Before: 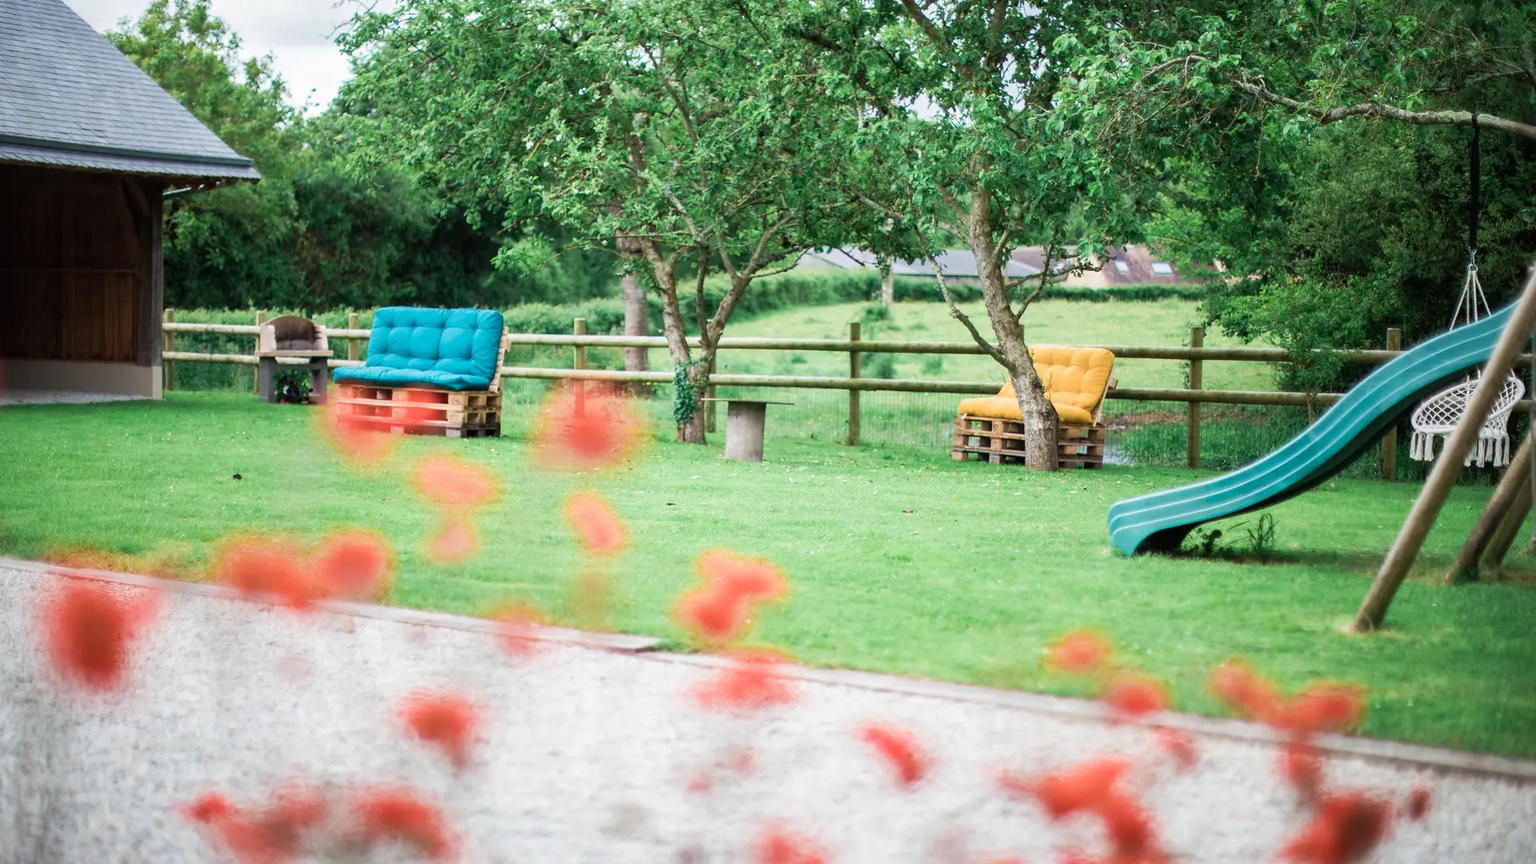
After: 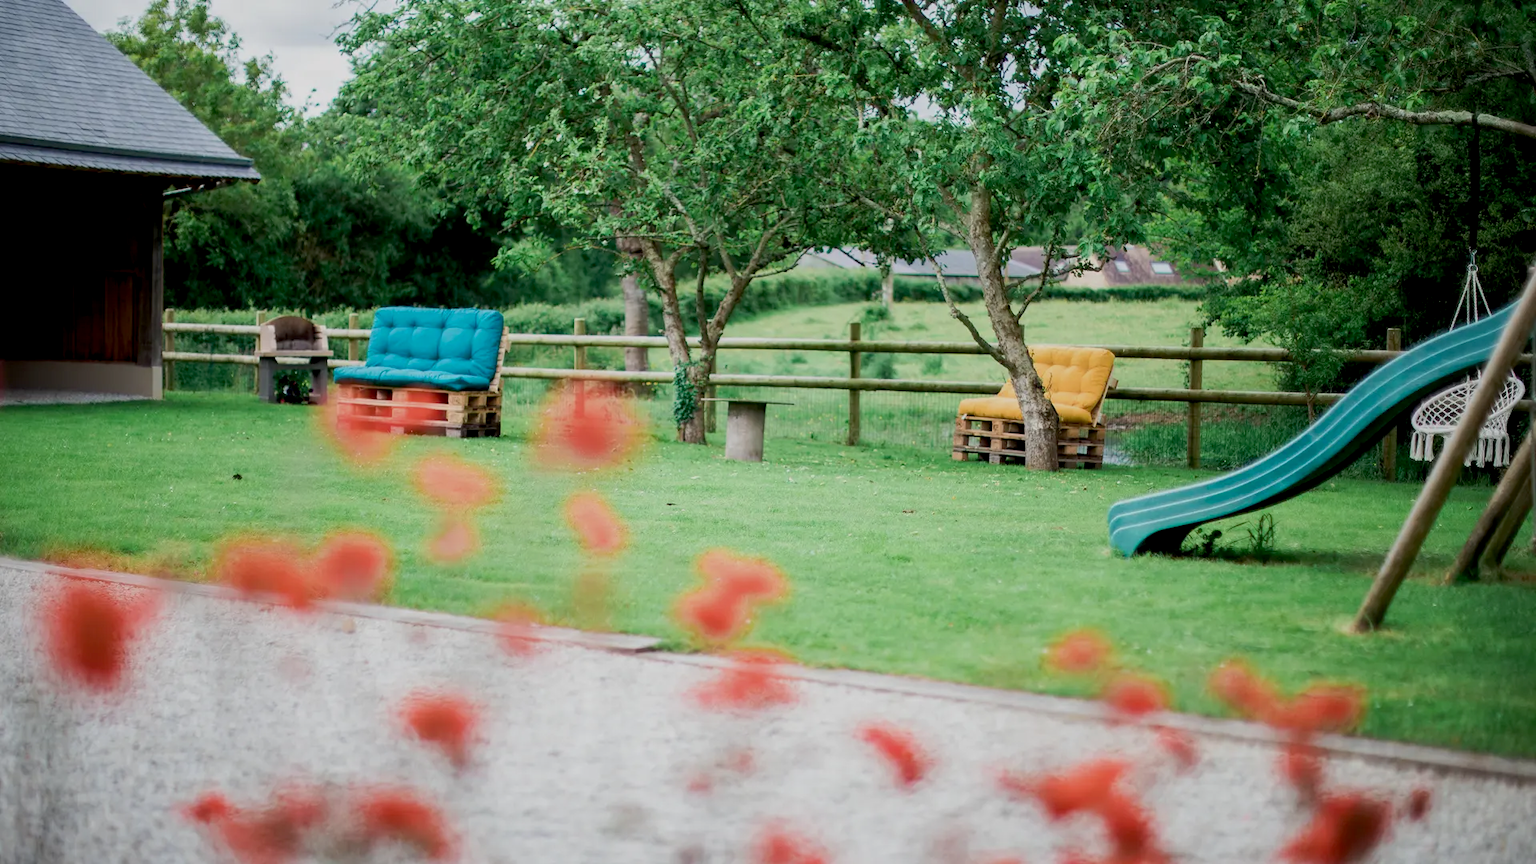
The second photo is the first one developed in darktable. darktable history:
exposure: black level correction 0.011, exposure -0.472 EV, compensate highlight preservation false
